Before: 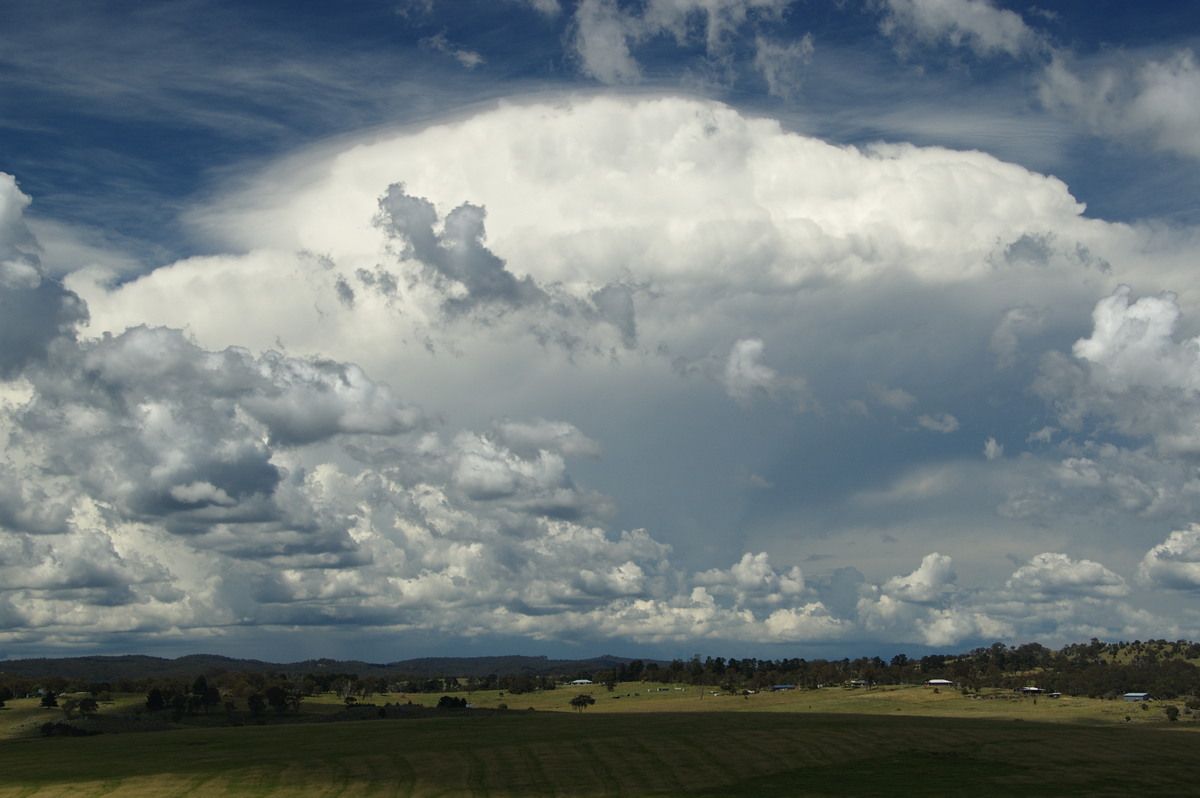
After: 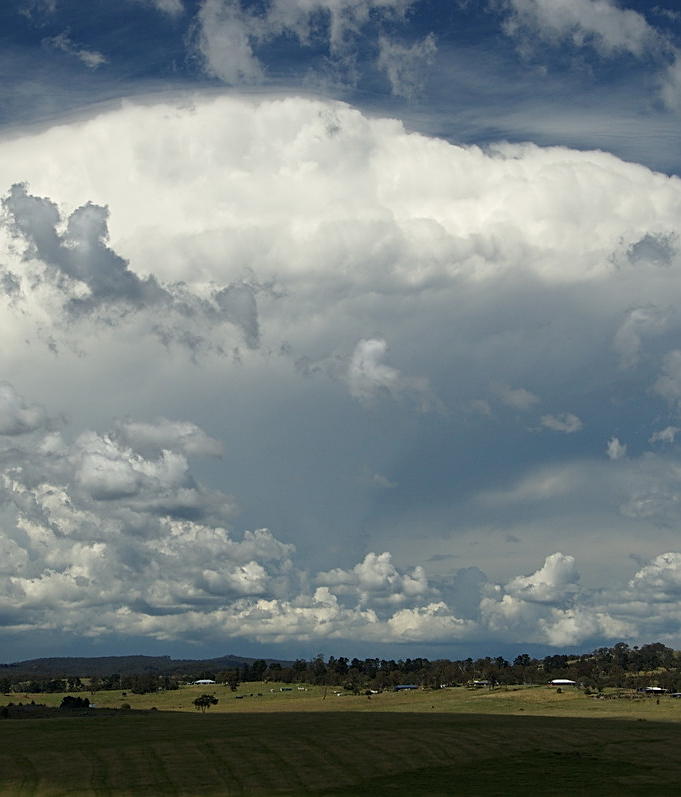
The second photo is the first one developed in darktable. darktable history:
crop: left 31.46%, top 0.018%, right 11.762%
sharpen: on, module defaults
exposure: black level correction 0.002, compensate exposure bias true, compensate highlight preservation false
